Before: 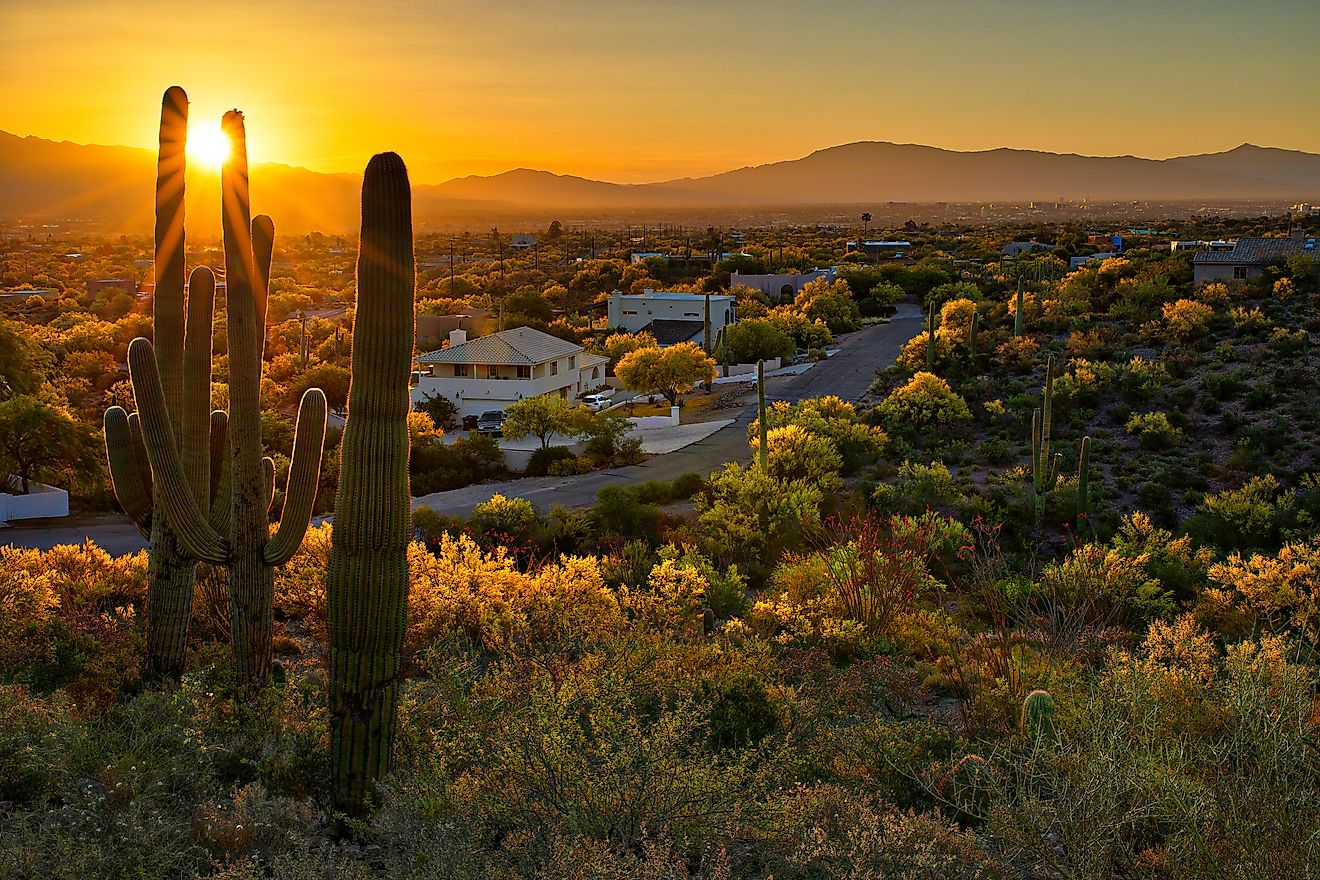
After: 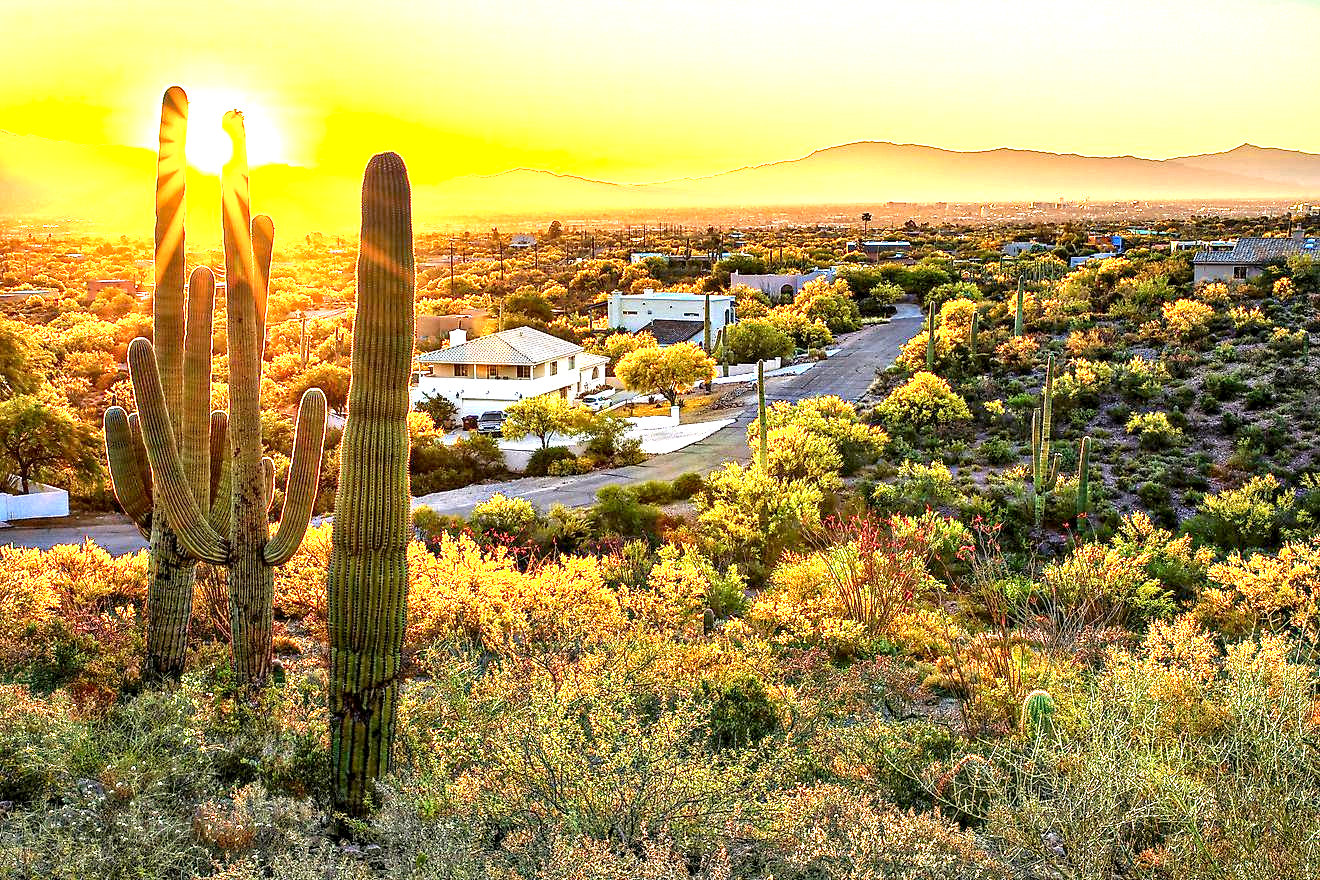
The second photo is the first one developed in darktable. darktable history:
exposure: black level correction 0.001, exposure 2.572 EV, compensate highlight preservation false
local contrast: highlights 60%, shadows 62%, detail 160%
